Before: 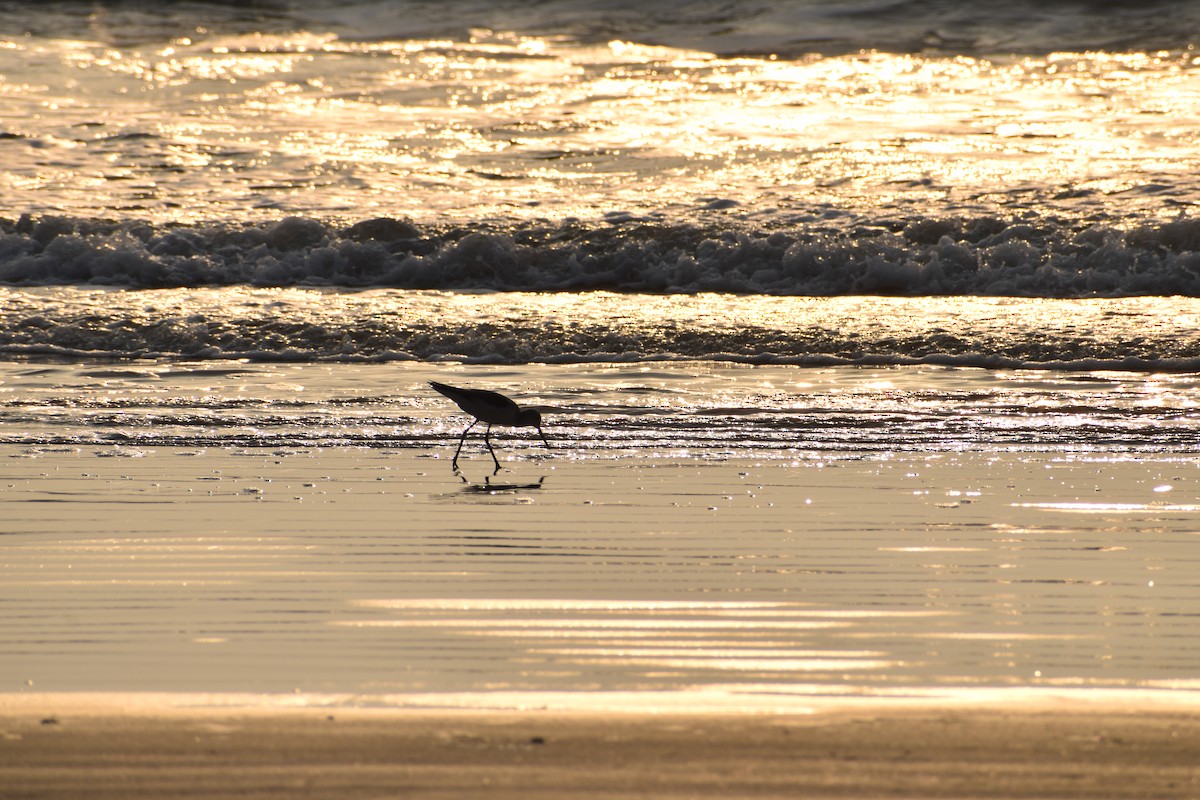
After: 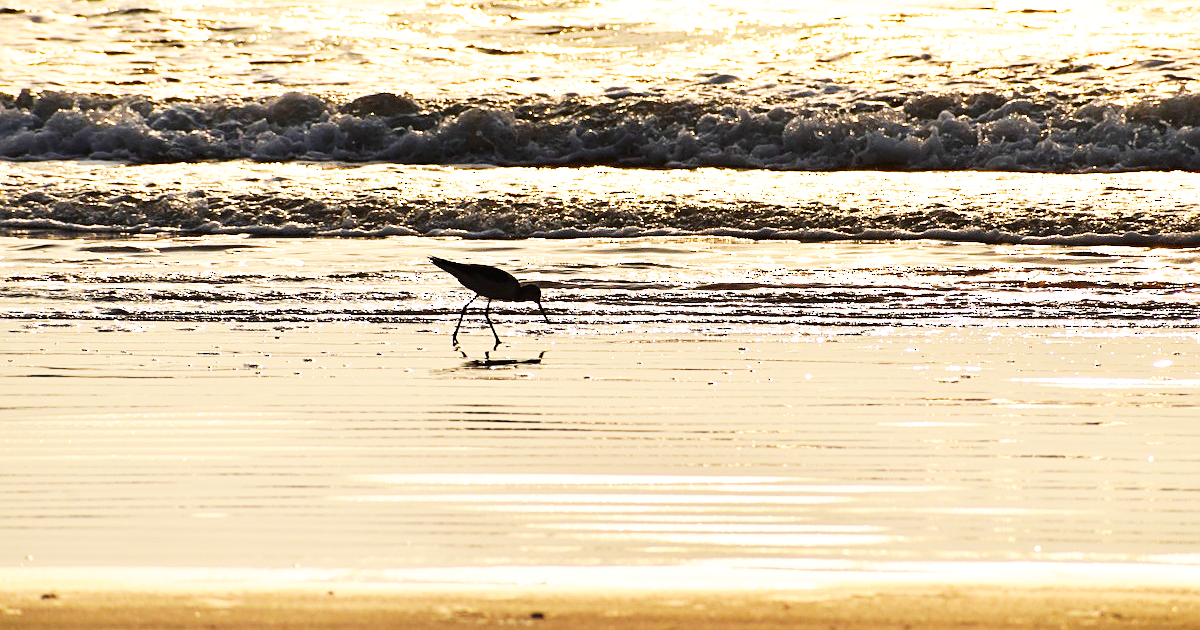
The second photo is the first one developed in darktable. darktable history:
base curve: curves: ch0 [(0, 0) (0.007, 0.004) (0.027, 0.03) (0.046, 0.07) (0.207, 0.54) (0.442, 0.872) (0.673, 0.972) (1, 1)], preserve colors none
sharpen: on, module defaults
crop and rotate: top 15.73%, bottom 5.423%
color correction: highlights b* 0.049, saturation 1.13
exposure: exposure -0.003 EV, compensate highlight preservation false
